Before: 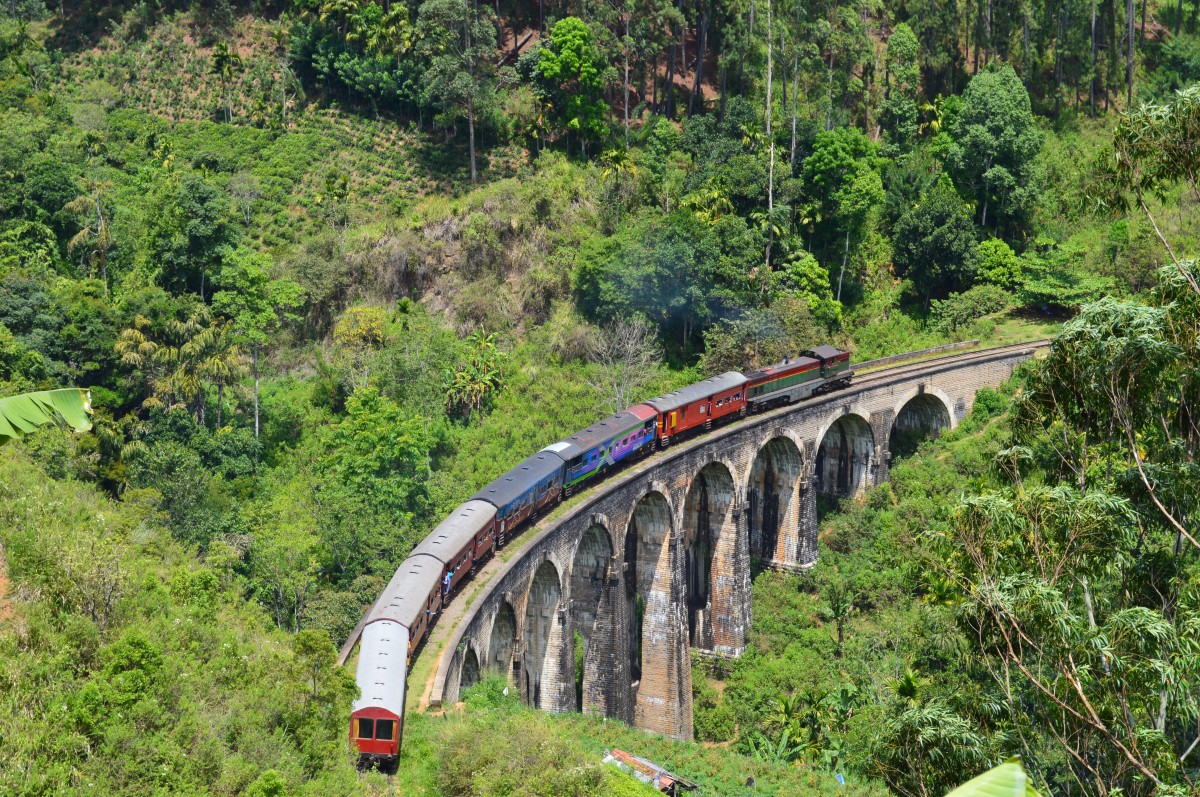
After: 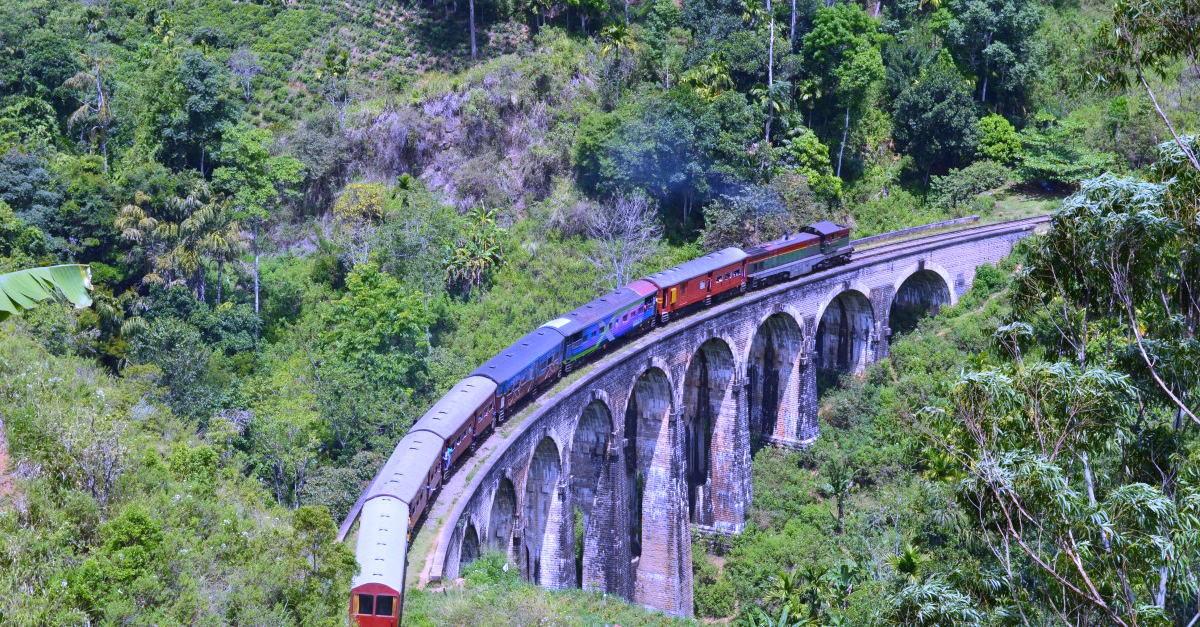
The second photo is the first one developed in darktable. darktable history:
white balance: red 0.98, blue 1.61
crop and rotate: top 15.774%, bottom 5.506%
